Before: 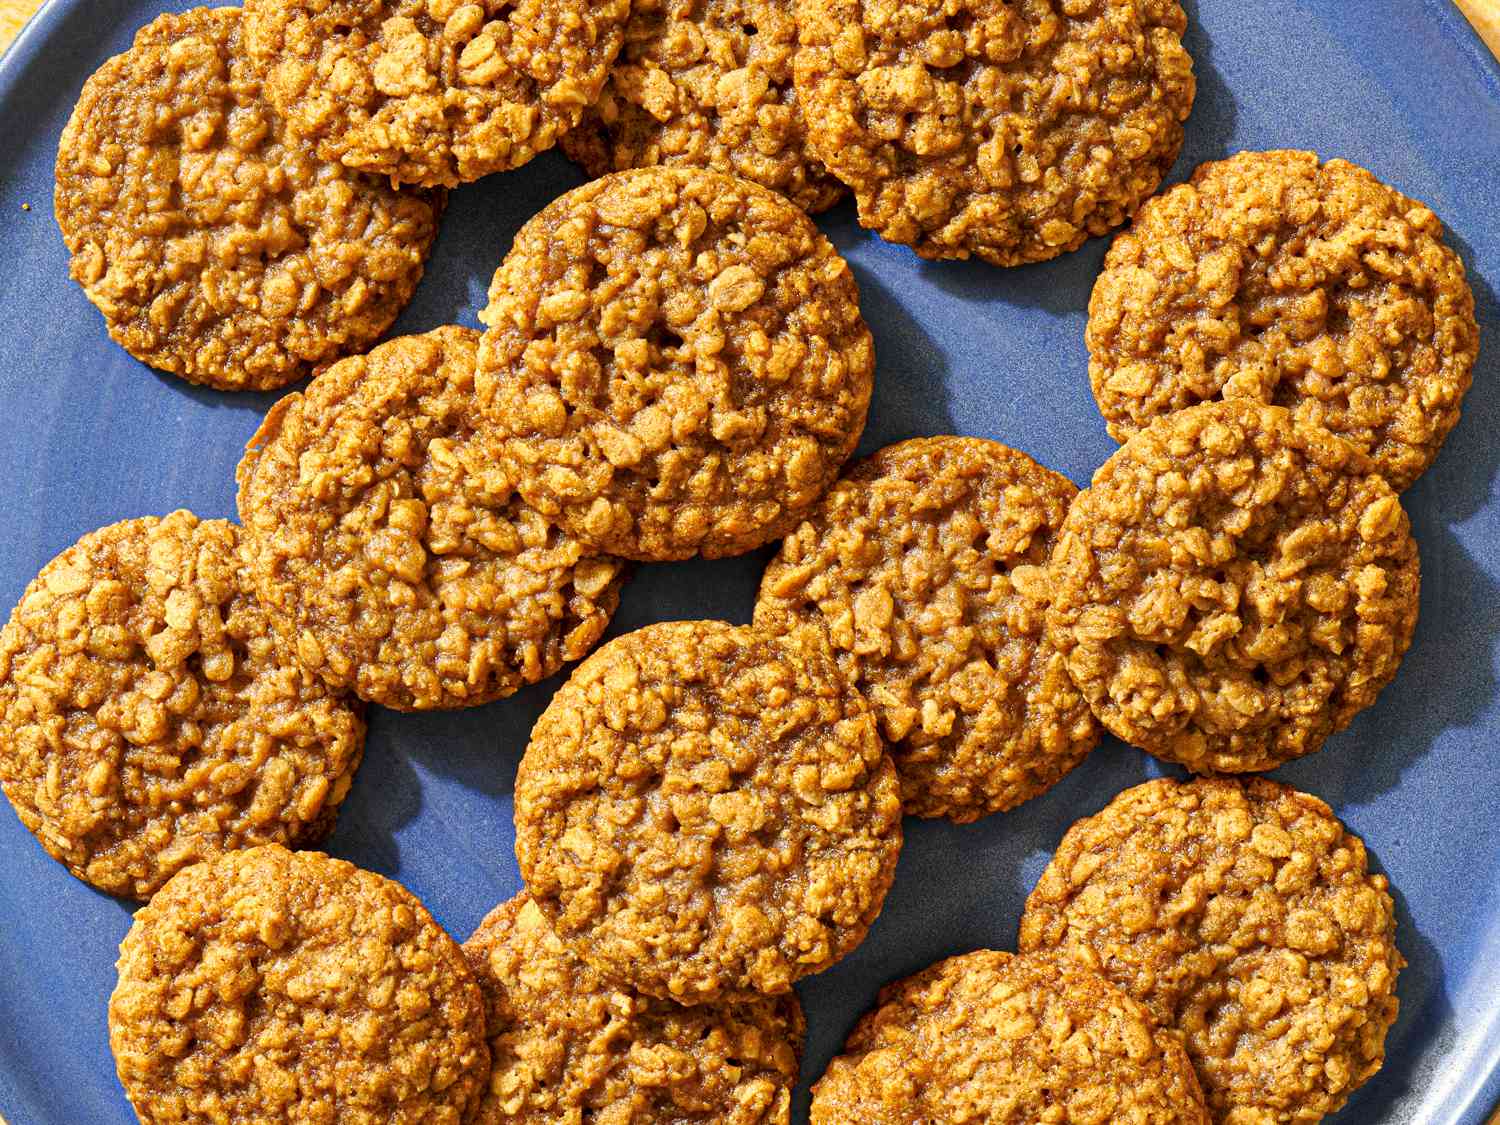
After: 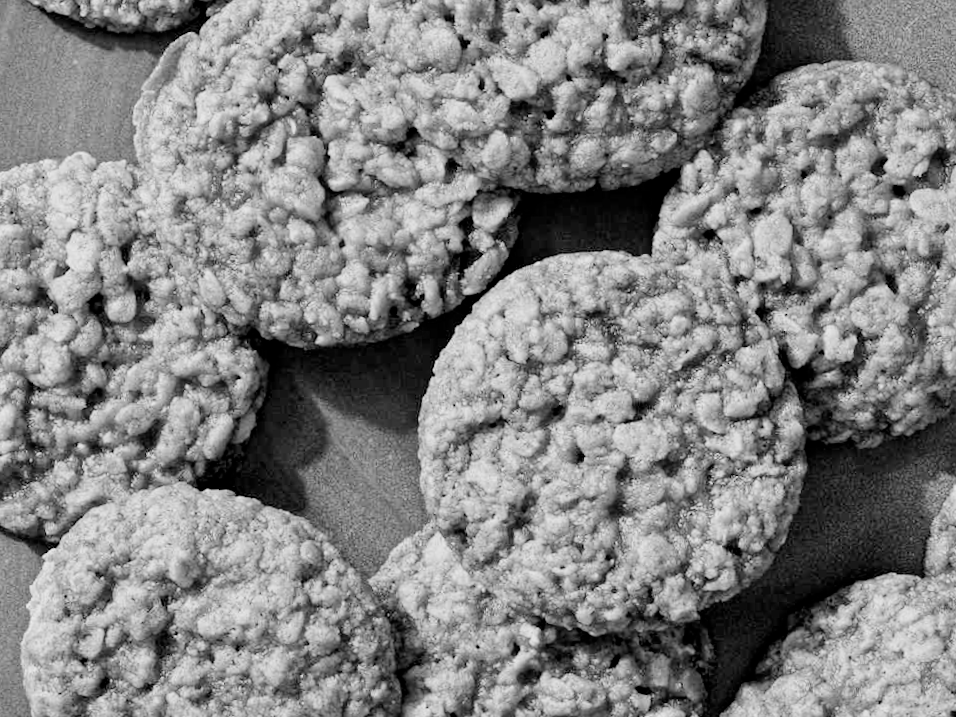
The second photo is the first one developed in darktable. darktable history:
color balance rgb: shadows lift › luminance -21.66%, shadows lift › chroma 8.98%, shadows lift › hue 283.37°, power › chroma 1.05%, power › hue 25.59°, highlights gain › luminance 6.08%, highlights gain › chroma 2.55%, highlights gain › hue 90°, global offset › luminance -0.87%, perceptual saturation grading › global saturation 25%, perceptual saturation grading › highlights -28.39%, perceptual saturation grading › shadows 33.98%
filmic rgb: black relative exposure -7.65 EV, white relative exposure 4.56 EV, hardness 3.61, color science v6 (2022)
crop and rotate: angle -0.82°, left 3.85%, top 31.828%, right 27.992%
monochrome: on, module defaults
color balance: output saturation 110%
rotate and perspective: rotation -2.12°, lens shift (vertical) 0.009, lens shift (horizontal) -0.008, automatic cropping original format, crop left 0.036, crop right 0.964, crop top 0.05, crop bottom 0.959
exposure: exposure 0.669 EV, compensate highlight preservation false
